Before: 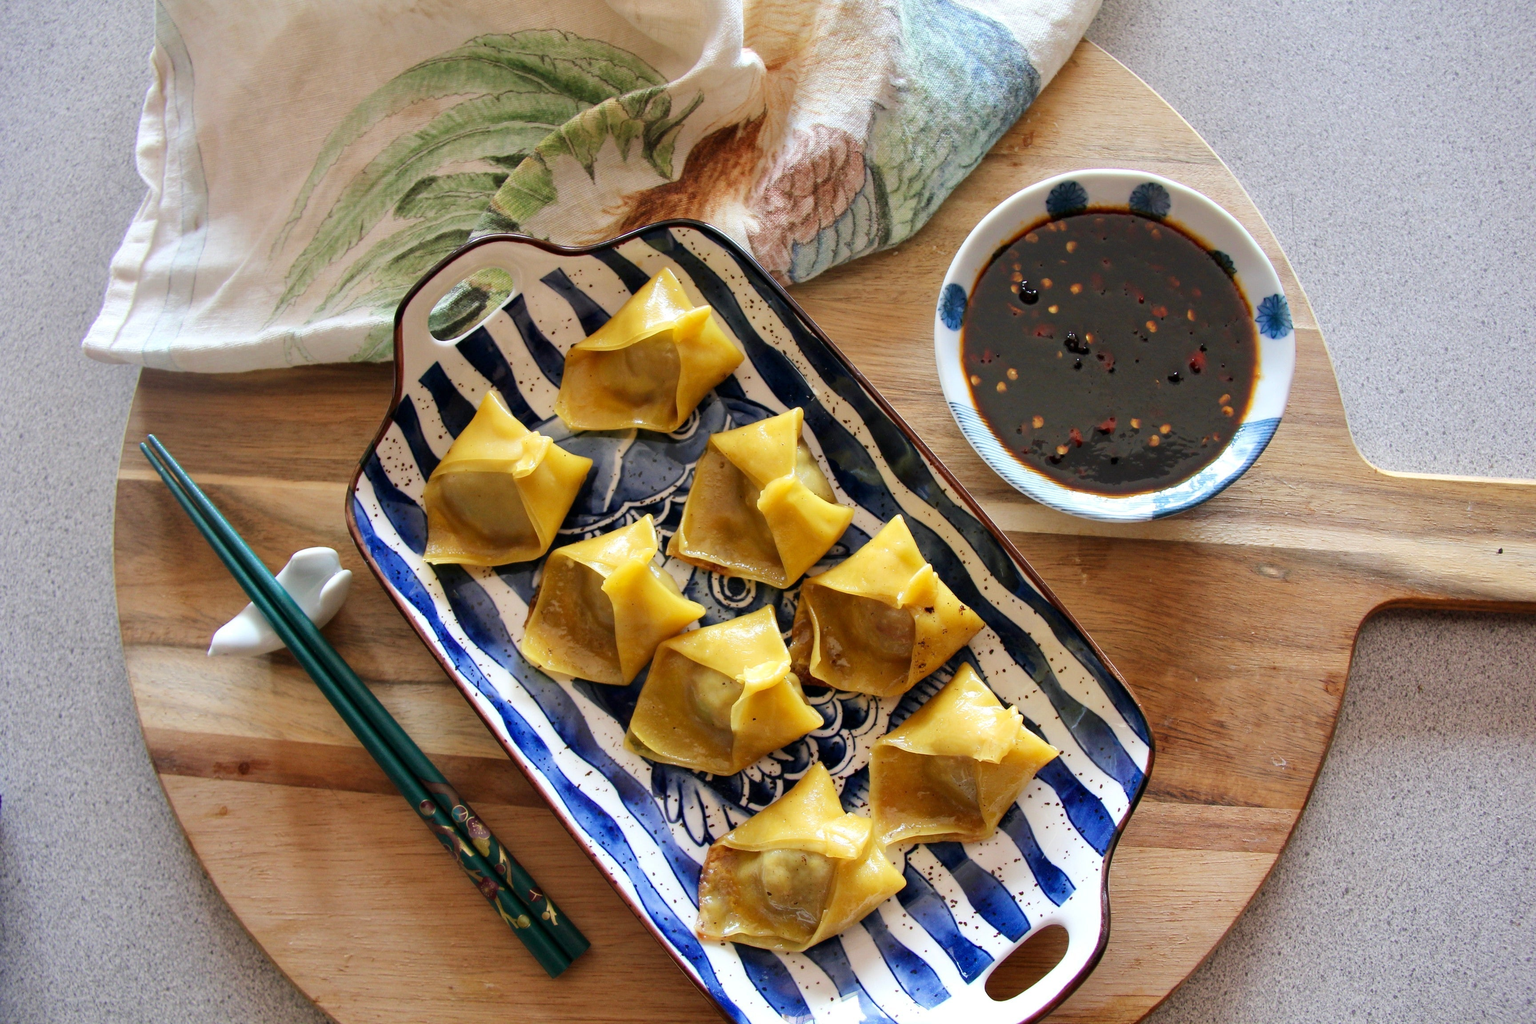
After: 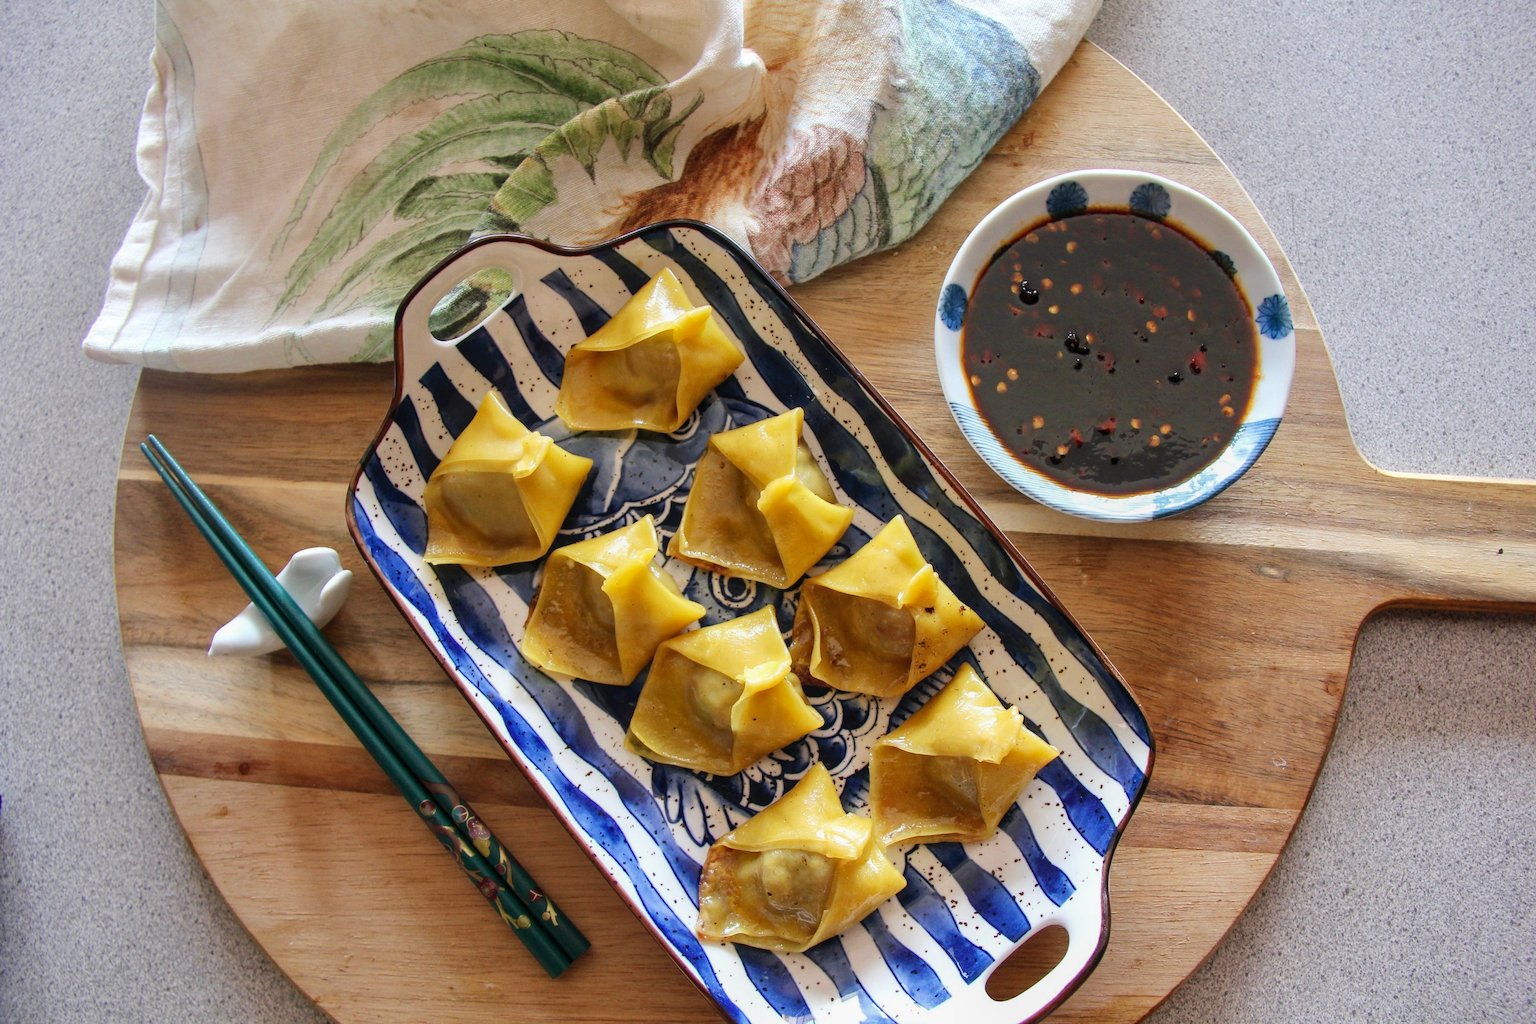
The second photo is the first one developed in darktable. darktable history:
local contrast: detail 110%
